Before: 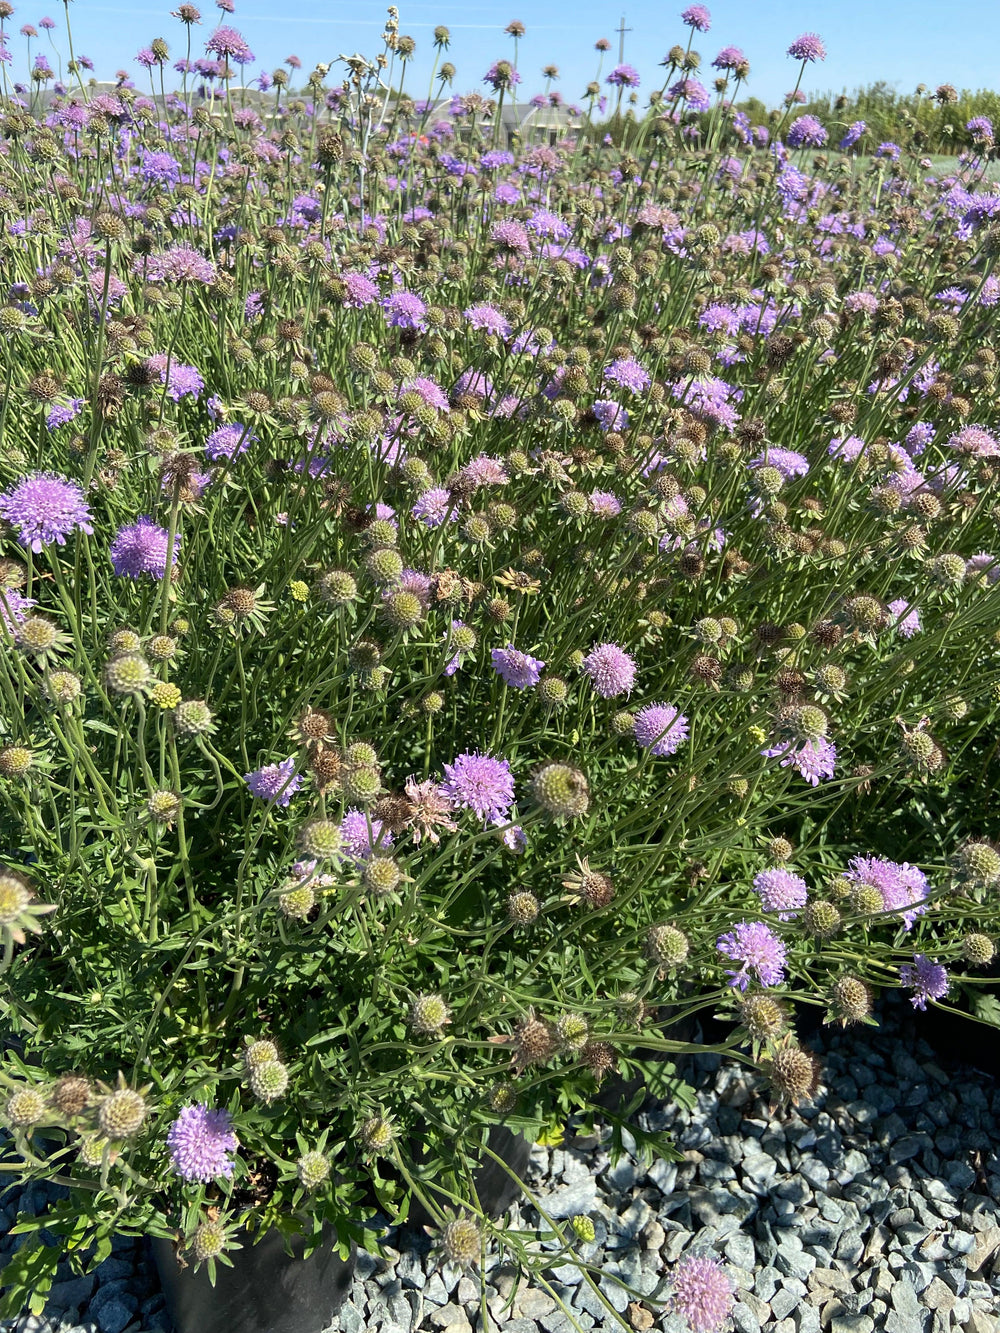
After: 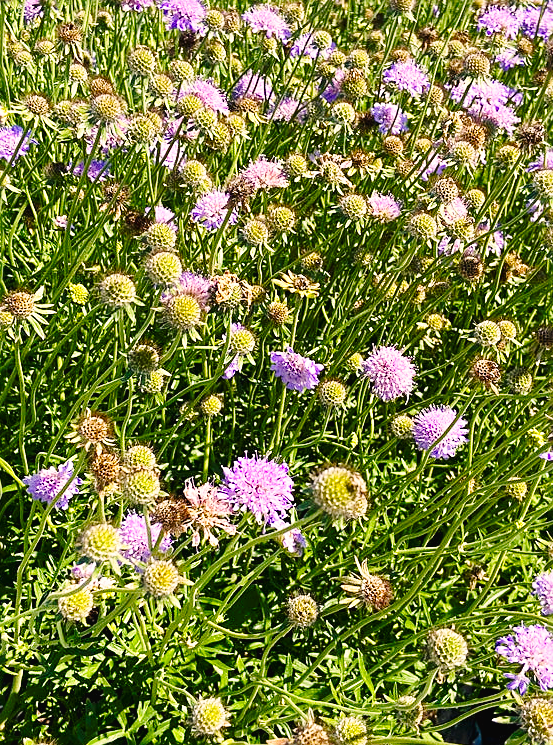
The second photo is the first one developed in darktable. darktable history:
crop and rotate: left 22.169%, top 22.318%, right 22.479%, bottom 21.753%
color balance rgb: global offset › luminance 0.237%, perceptual saturation grading › global saturation 35.777%, perceptual saturation grading › shadows 34.67%
base curve: curves: ch0 [(0, 0) (0.028, 0.03) (0.121, 0.232) (0.46, 0.748) (0.859, 0.968) (1, 1)], preserve colors none
sharpen: on, module defaults
exposure: black level correction 0.001, exposure 0.192 EV, compensate highlight preservation false
shadows and highlights: radius 106.86, shadows 41.12, highlights -71.73, low approximation 0.01, soften with gaussian
color correction: highlights a* 5.86, highlights b* 4.72
